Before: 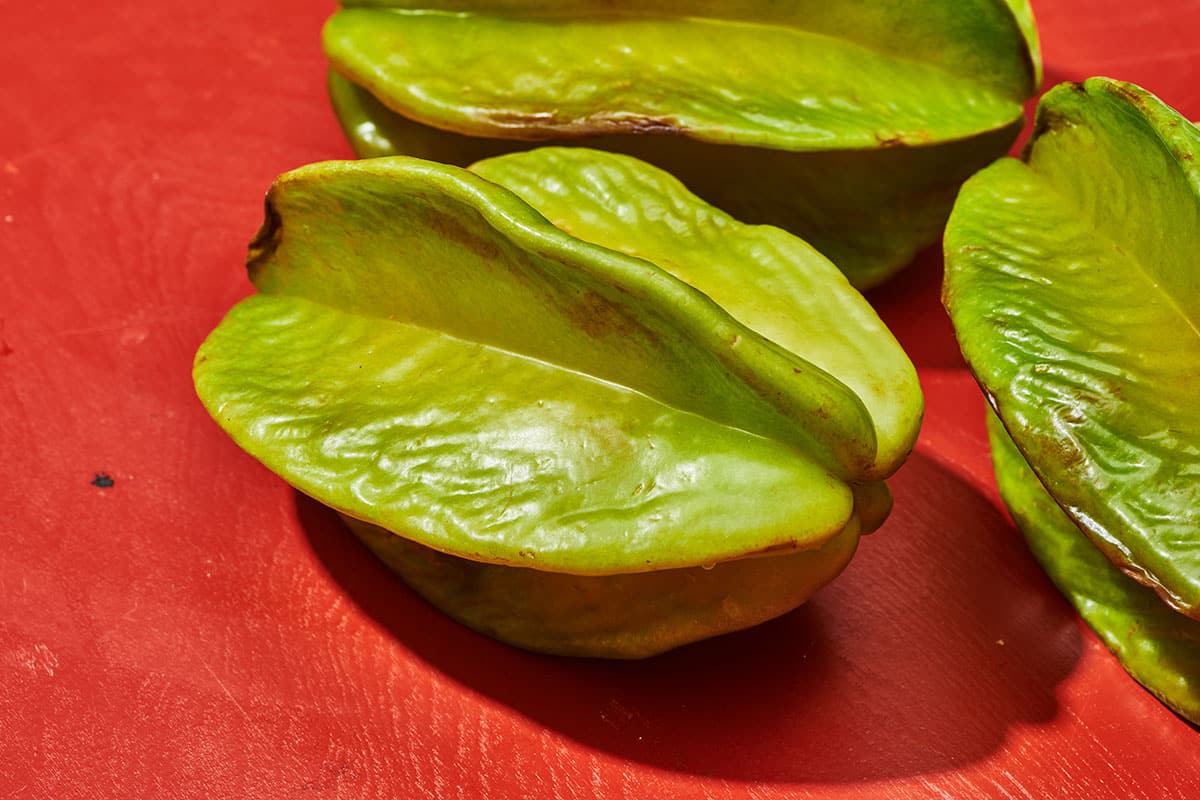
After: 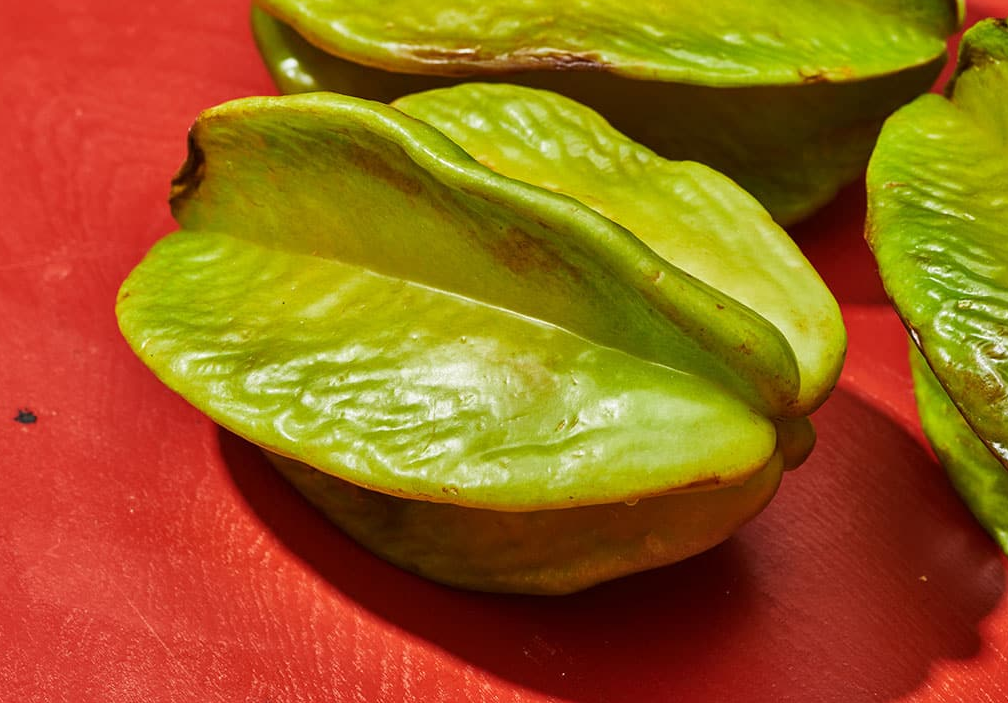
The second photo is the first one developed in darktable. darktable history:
crop: left 6.419%, top 8.108%, right 9.548%, bottom 3.92%
